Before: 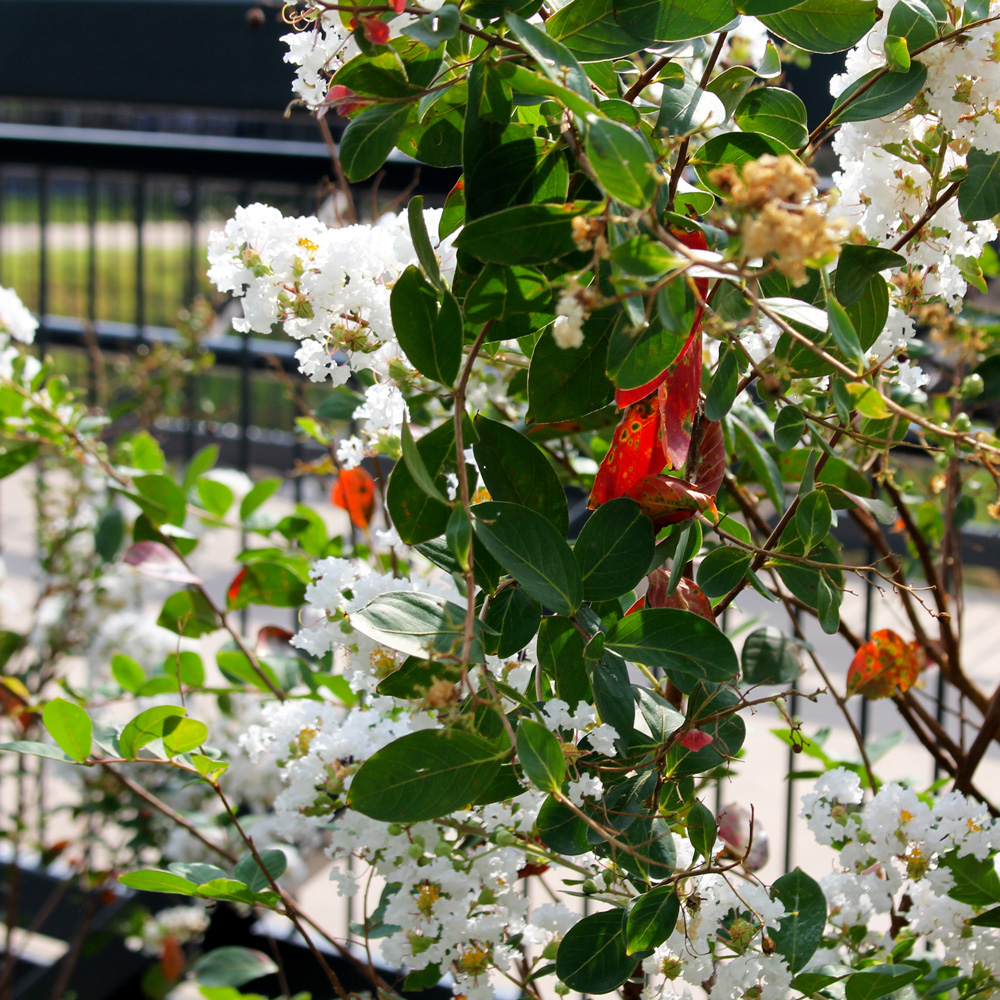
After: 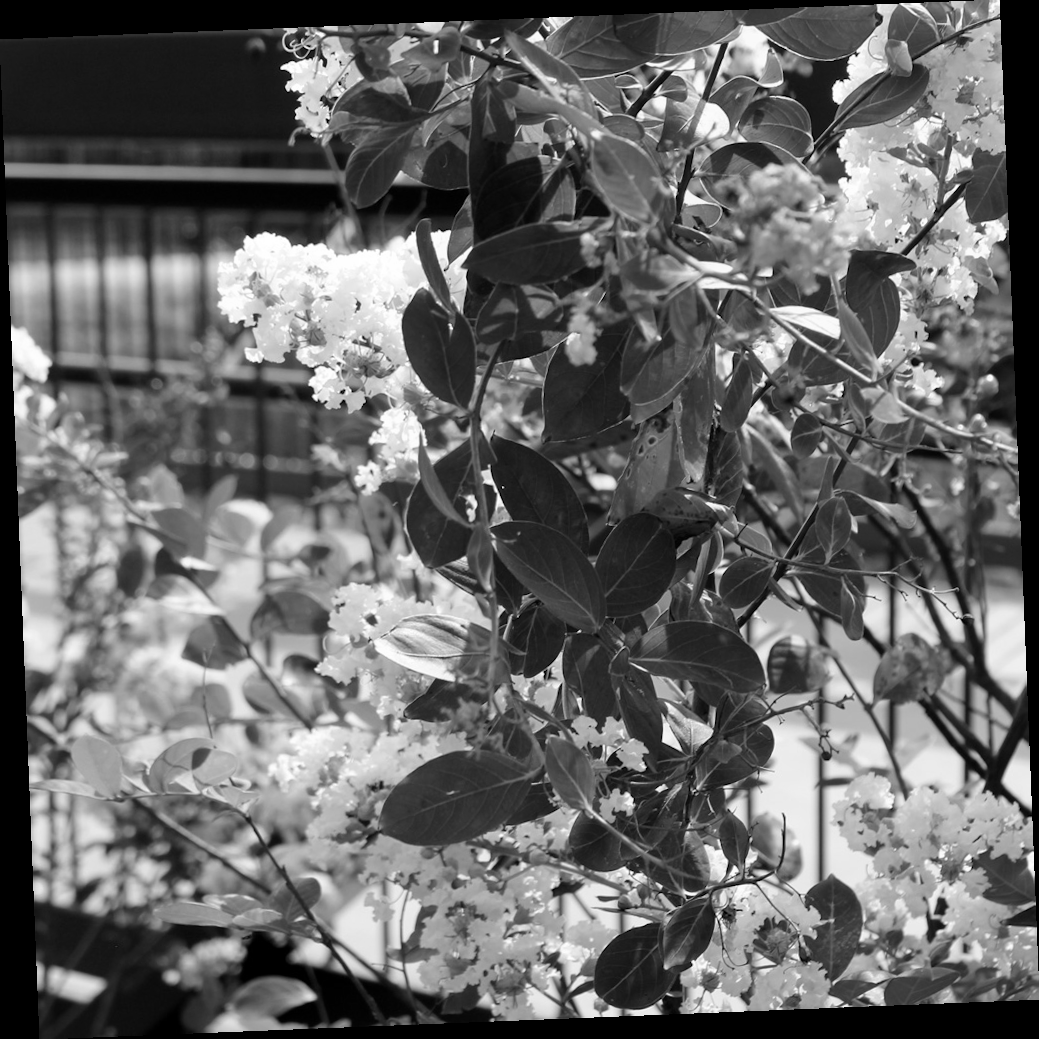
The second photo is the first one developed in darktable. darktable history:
monochrome: size 1
rotate and perspective: rotation -2.29°, automatic cropping off
